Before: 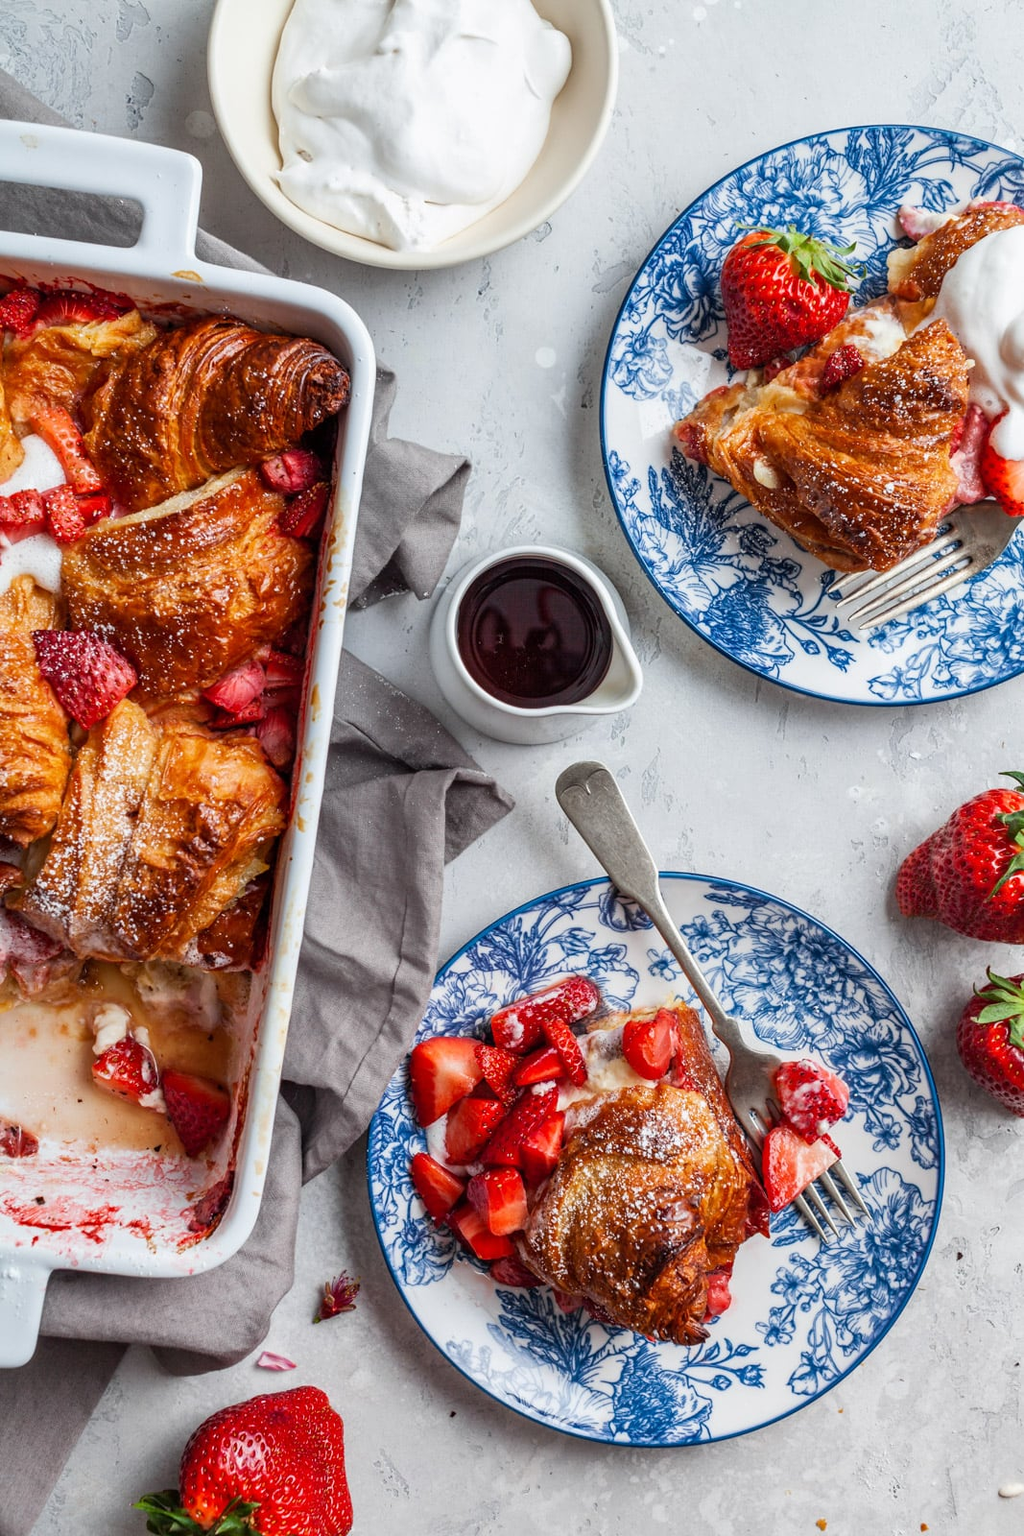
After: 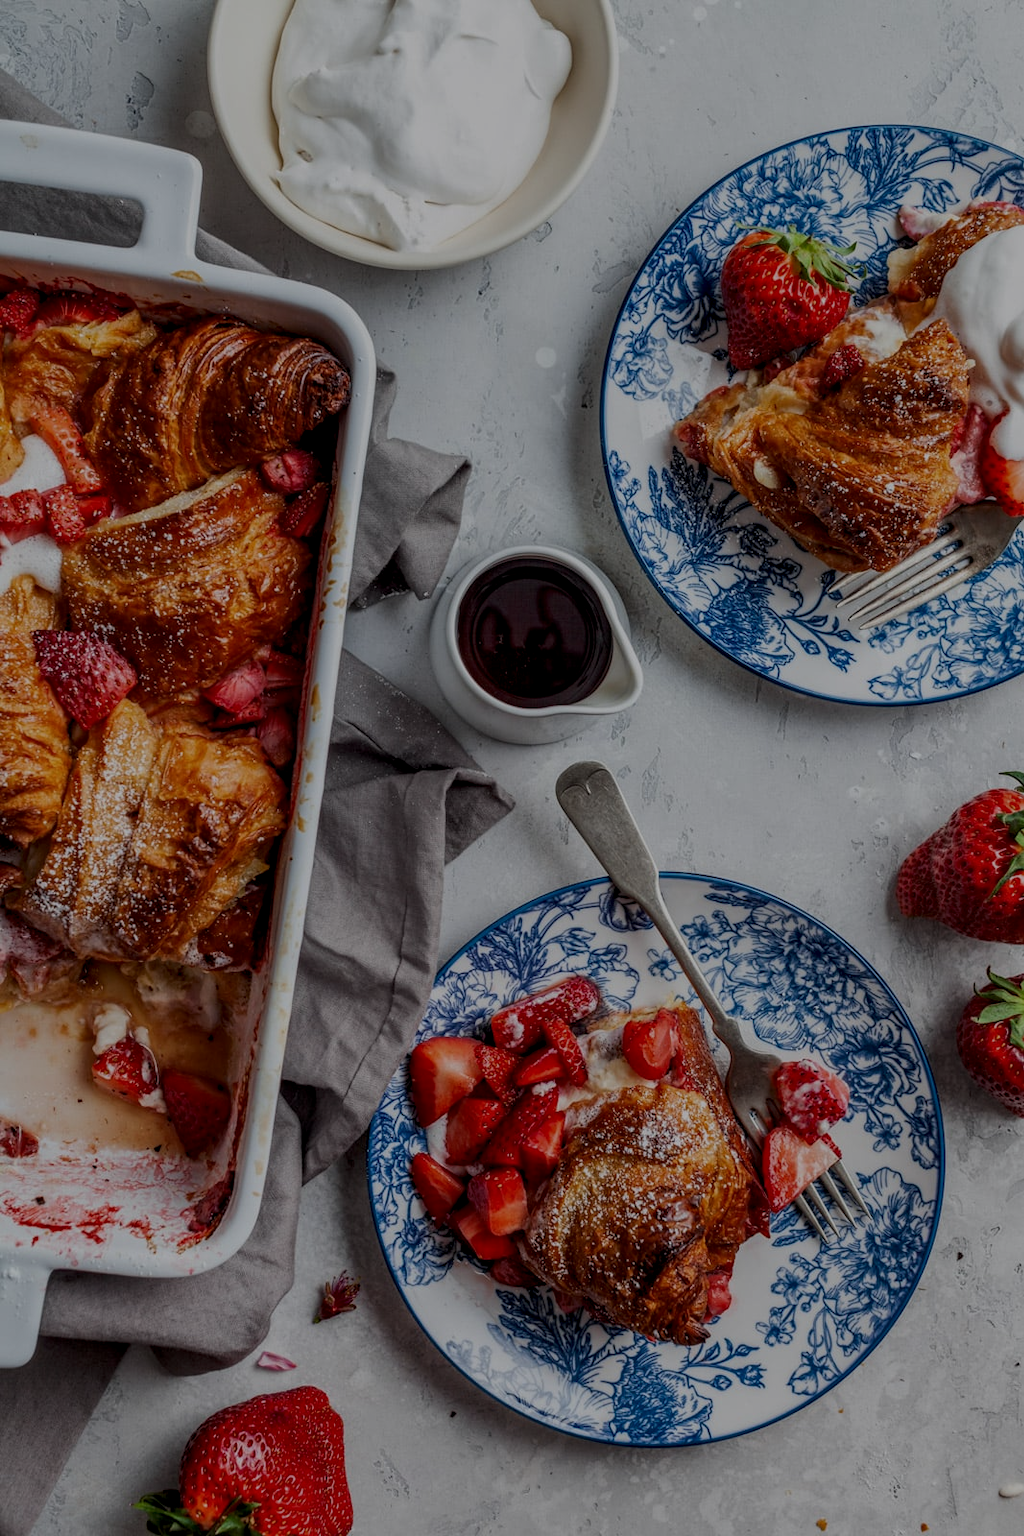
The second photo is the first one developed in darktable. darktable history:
local contrast: on, module defaults
exposure: exposure -1.408 EV, compensate highlight preservation false
